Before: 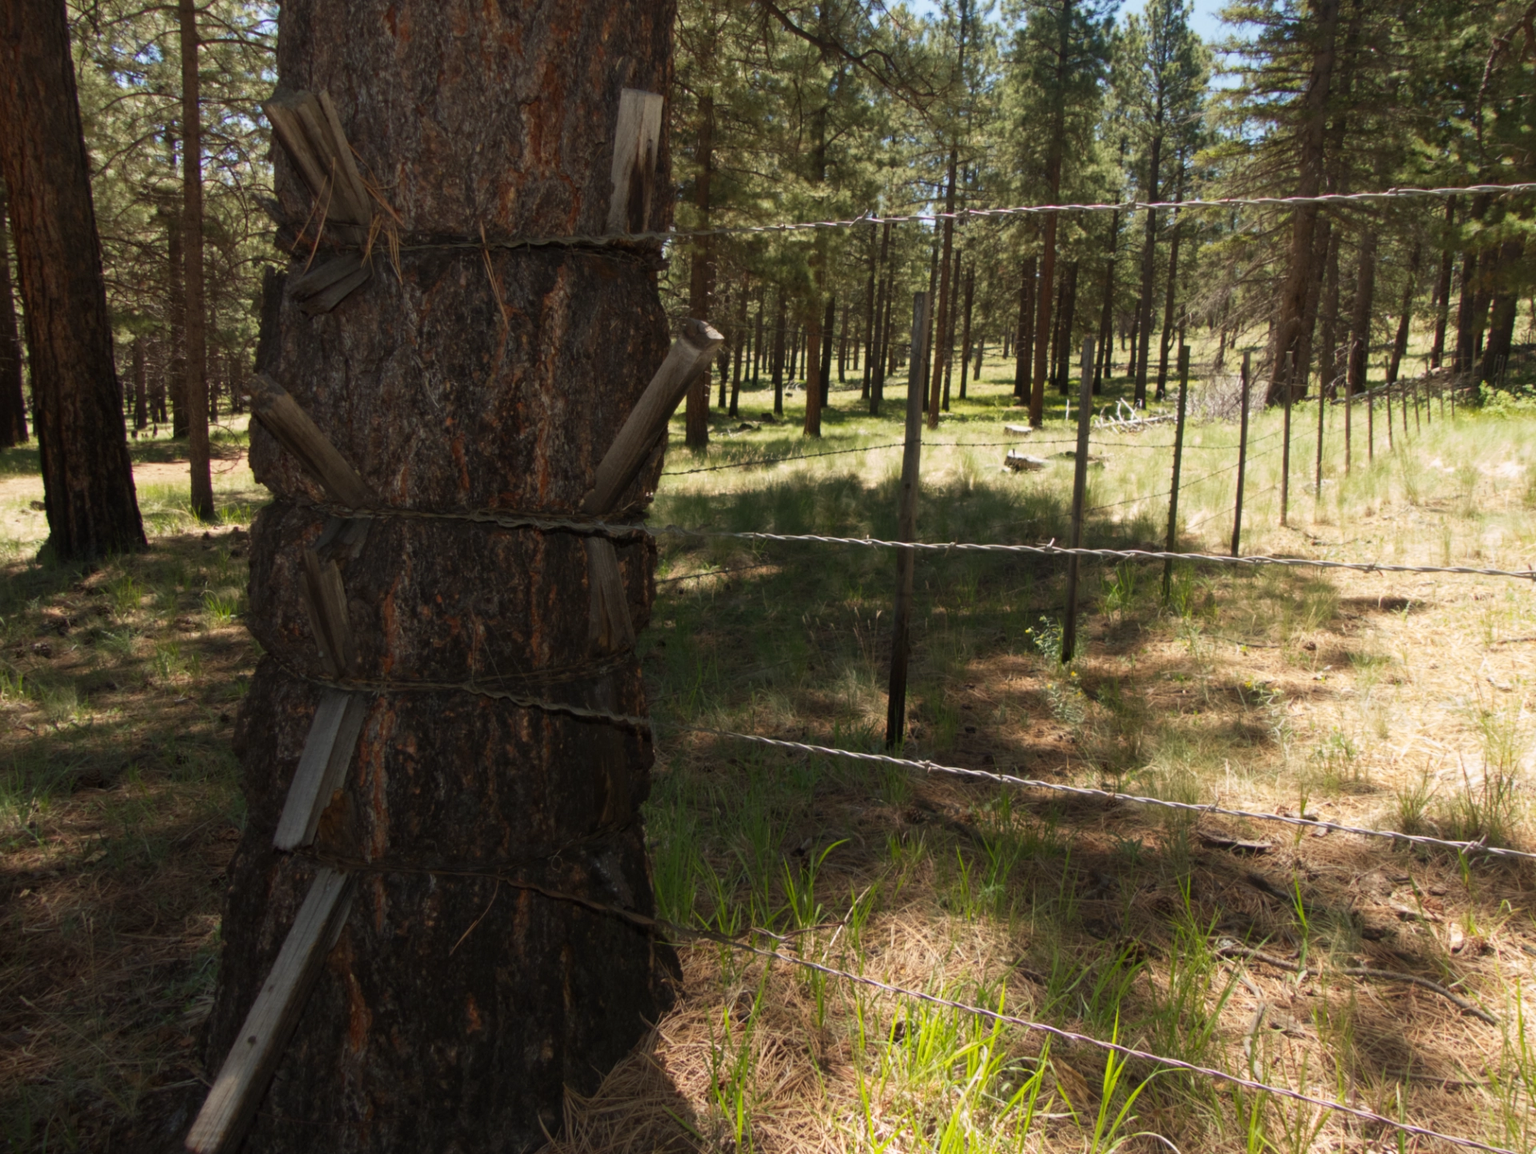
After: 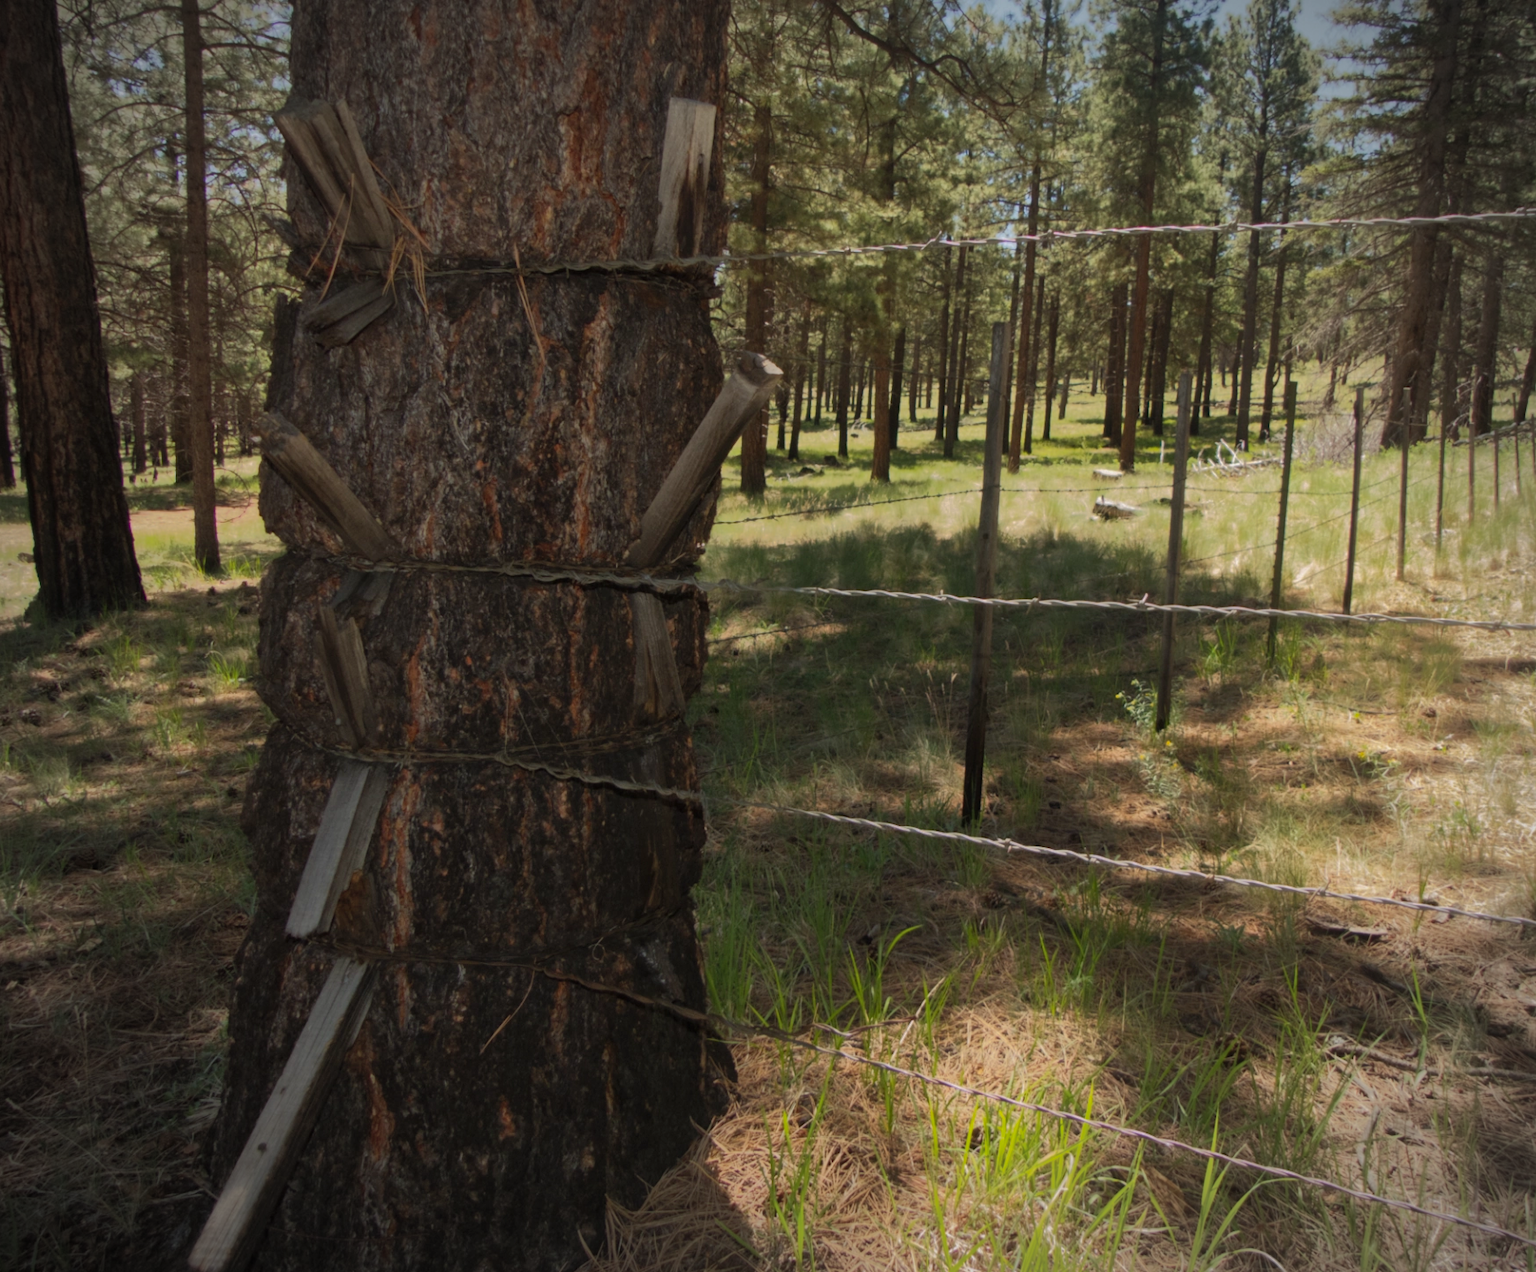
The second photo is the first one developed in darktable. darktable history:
vignetting: automatic ratio true, unbound false
crop and rotate: left 0.938%, right 8.39%
shadows and highlights: shadows 38.21, highlights -75.78
